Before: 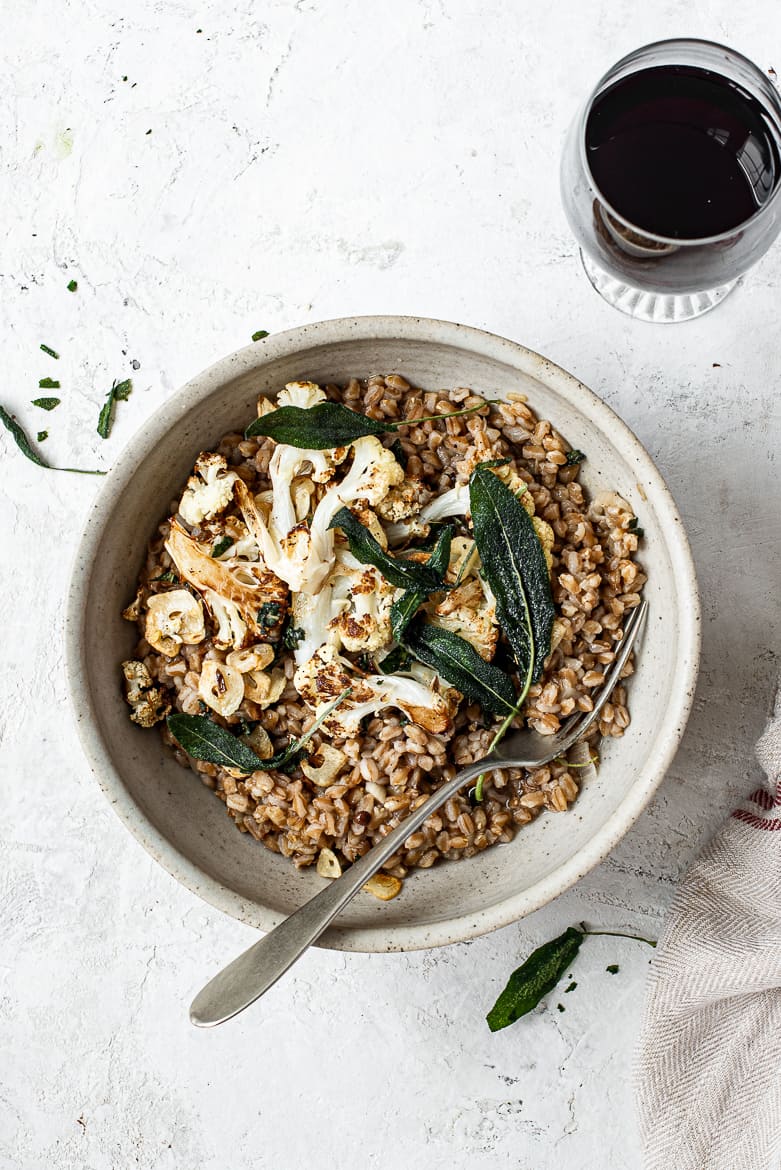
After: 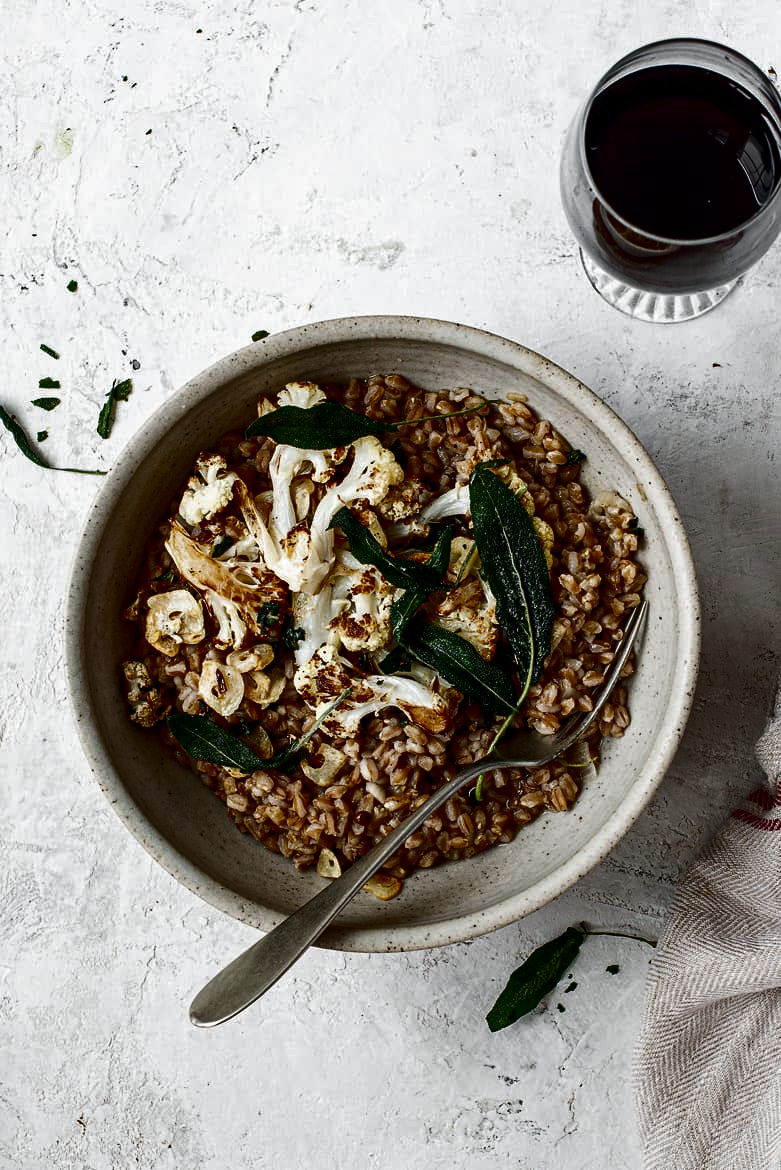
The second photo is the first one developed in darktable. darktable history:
contrast brightness saturation: brightness -0.538
